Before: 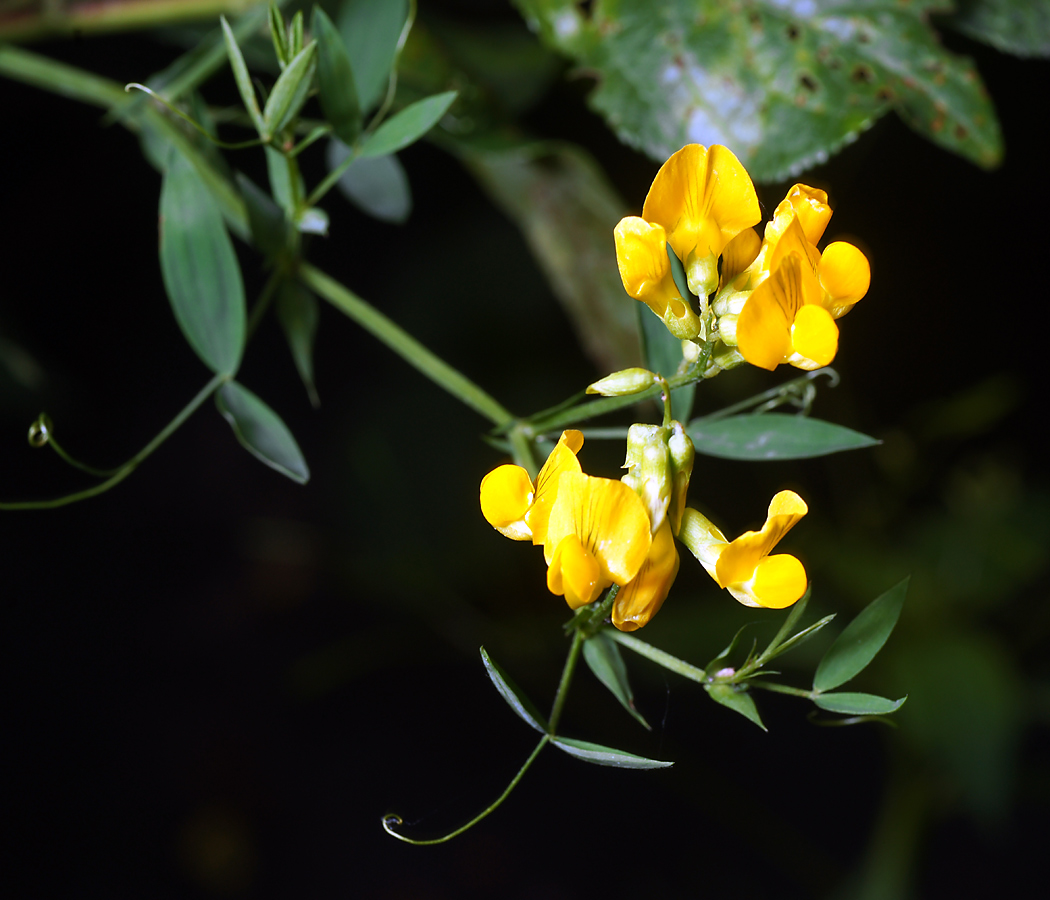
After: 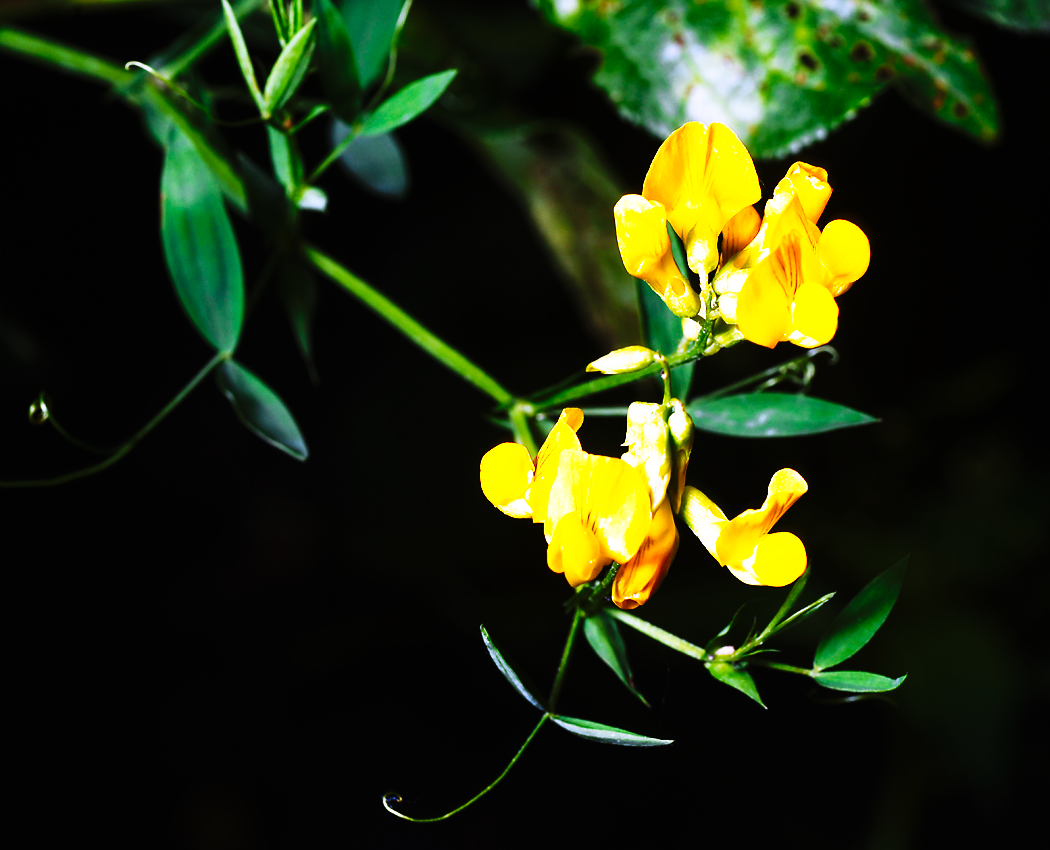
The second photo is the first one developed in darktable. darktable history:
tone curve: curves: ch0 [(0, 0) (0.003, 0.003) (0.011, 0.006) (0.025, 0.01) (0.044, 0.015) (0.069, 0.02) (0.1, 0.027) (0.136, 0.036) (0.177, 0.05) (0.224, 0.07) (0.277, 0.12) (0.335, 0.208) (0.399, 0.334) (0.468, 0.473) (0.543, 0.636) (0.623, 0.795) (0.709, 0.907) (0.801, 0.97) (0.898, 0.989) (1, 1)], preserve colors none
crop and rotate: top 2.479%, bottom 3.018%
